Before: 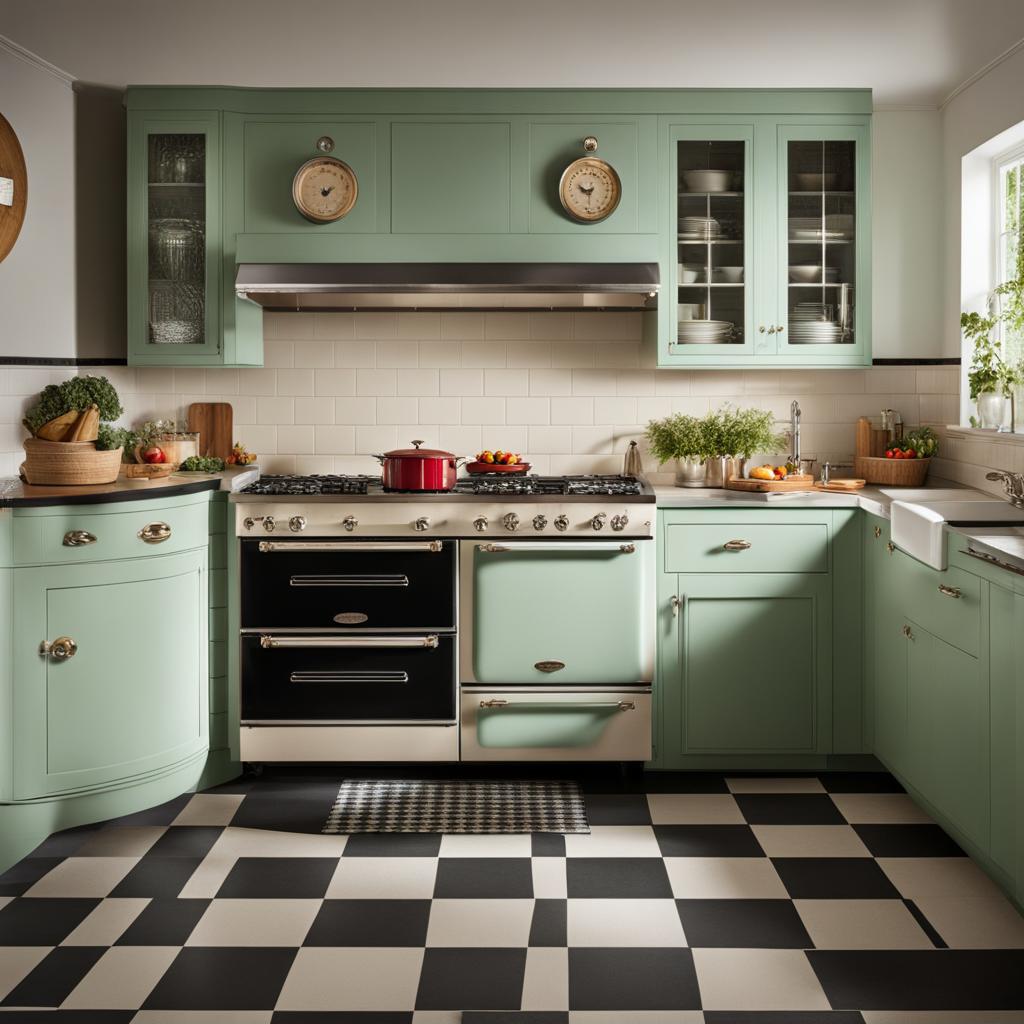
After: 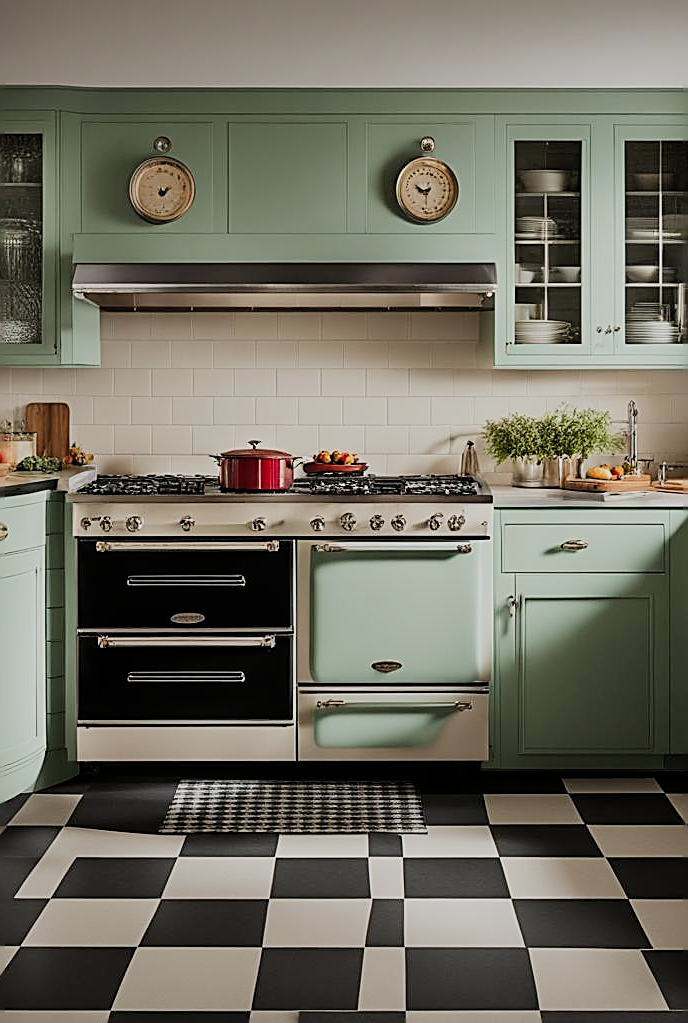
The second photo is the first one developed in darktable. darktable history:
exposure: compensate highlight preservation false
crop and rotate: left 15.954%, right 16.786%
sharpen: radius 1.734, amount 1.282
filmic rgb: black relative exposure -7.65 EV, white relative exposure 4.56 EV, hardness 3.61, contrast in shadows safe
